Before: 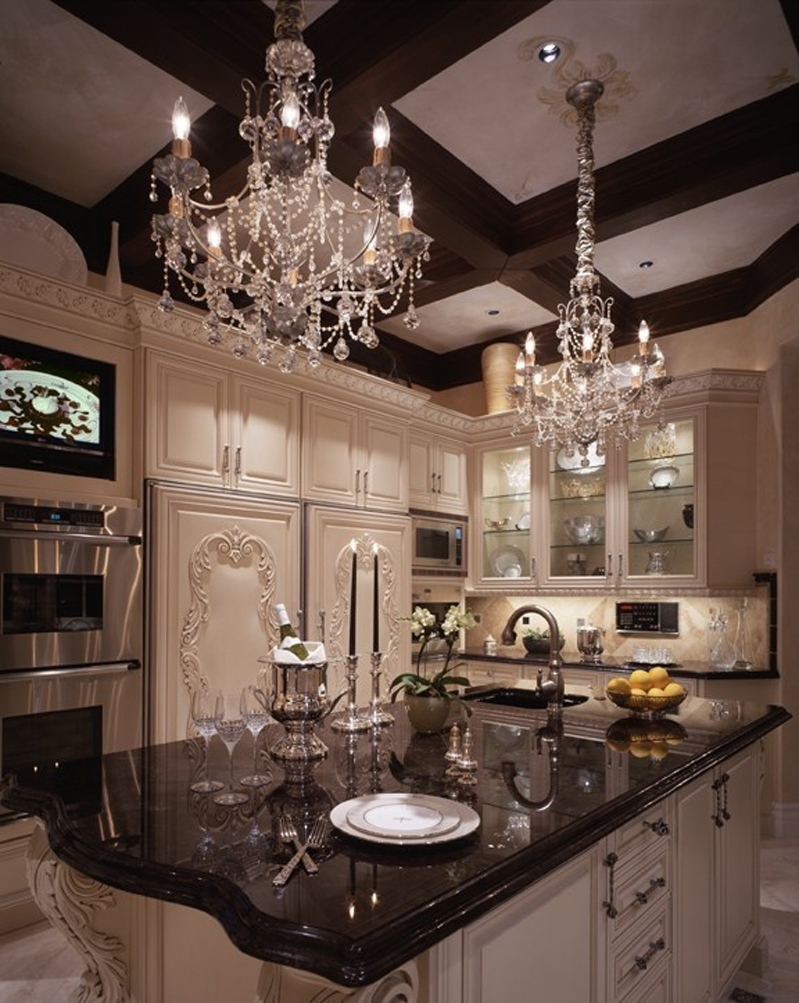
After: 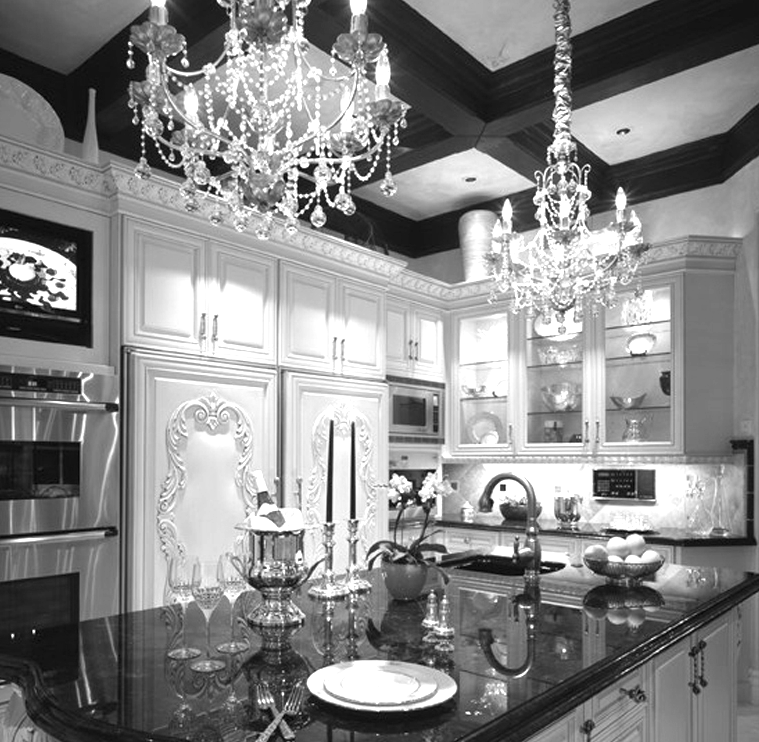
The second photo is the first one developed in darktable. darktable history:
monochrome: a 16.06, b 15.48, size 1
exposure: black level correction 0, exposure 1.2 EV, compensate exposure bias true, compensate highlight preservation false
crop and rotate: left 2.991%, top 13.302%, right 1.981%, bottom 12.636%
